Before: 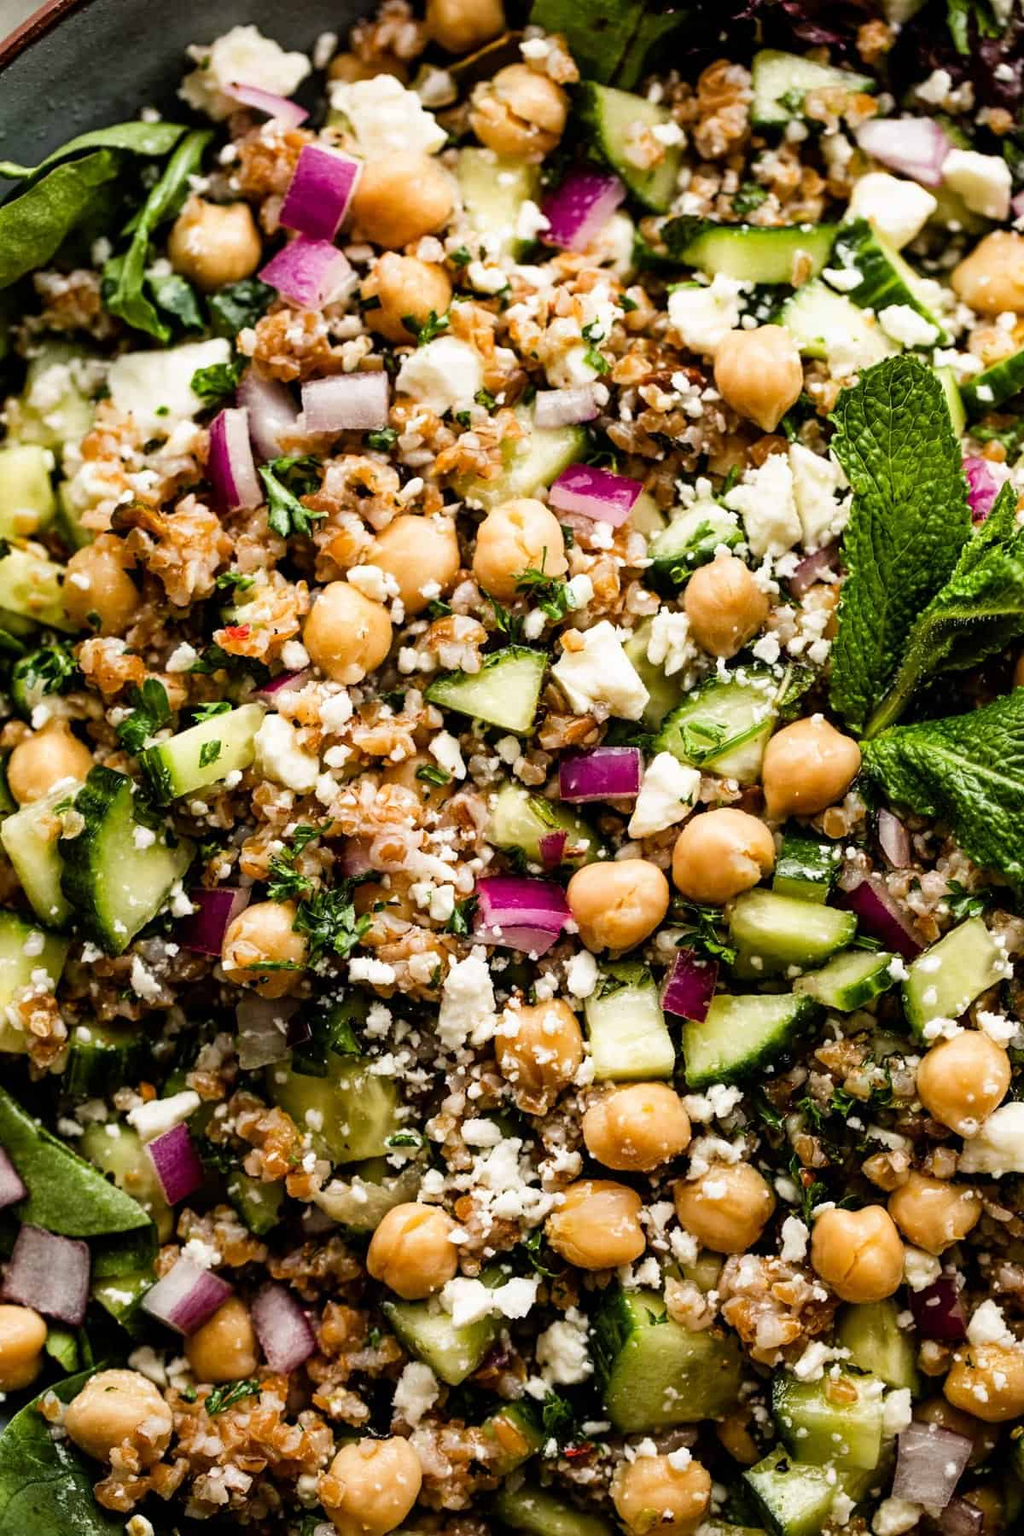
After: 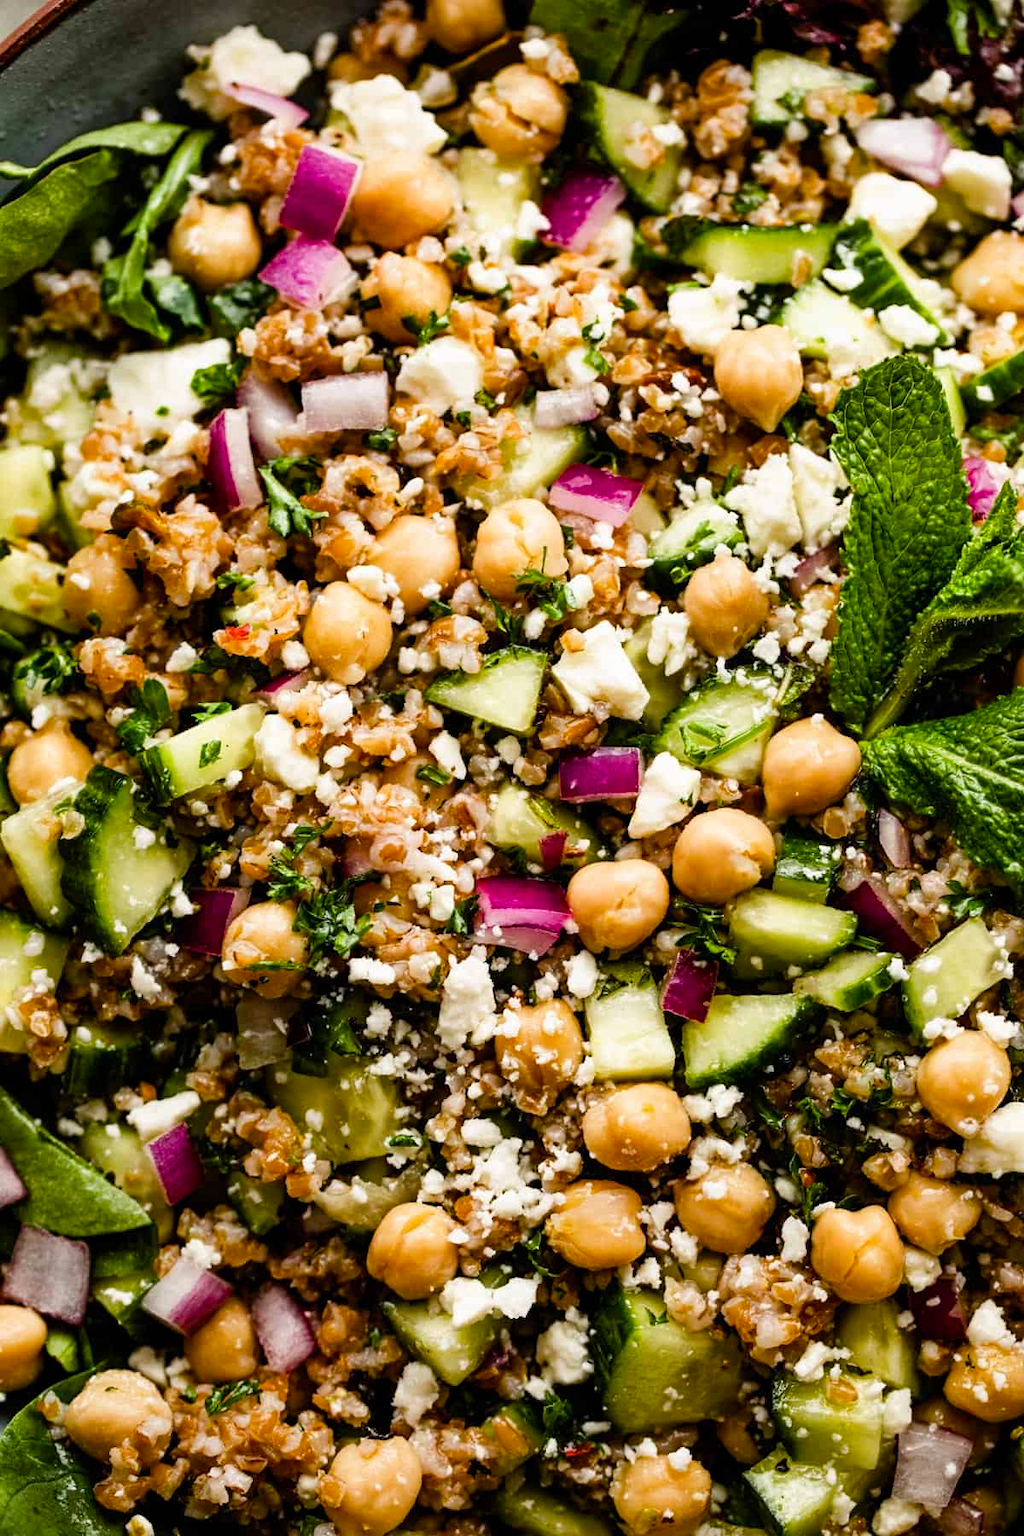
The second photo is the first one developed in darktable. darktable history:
color balance rgb: perceptual saturation grading › global saturation 15.761%, perceptual saturation grading › highlights -19.259%, perceptual saturation grading › shadows 19.071%, global vibrance 20%
